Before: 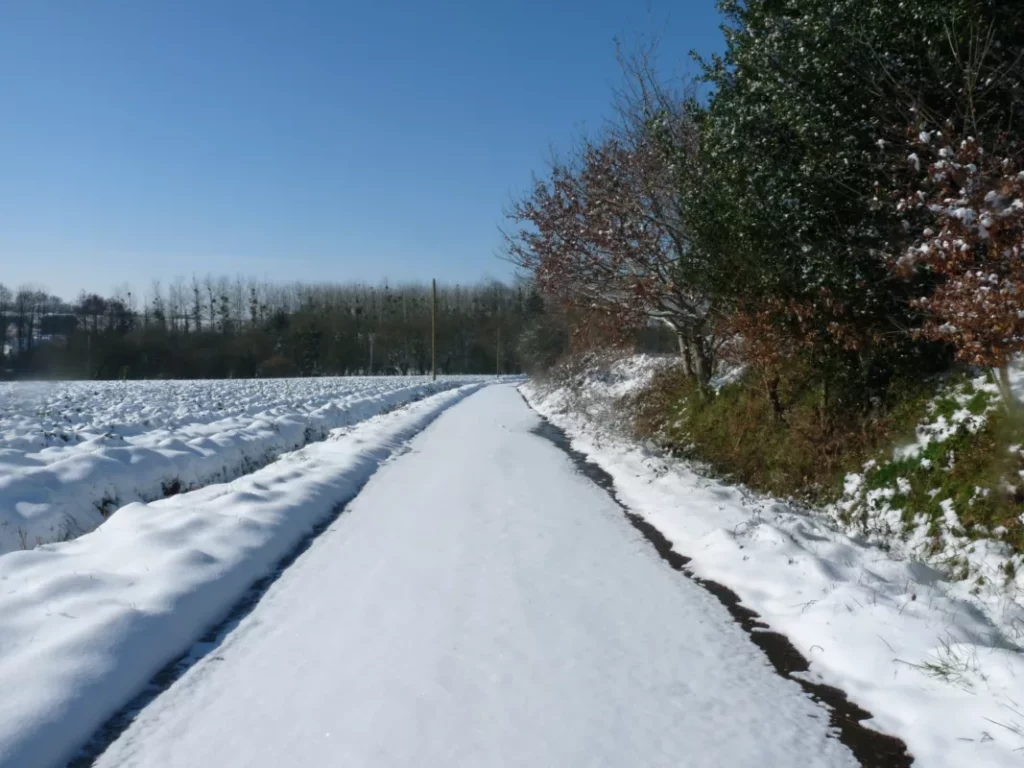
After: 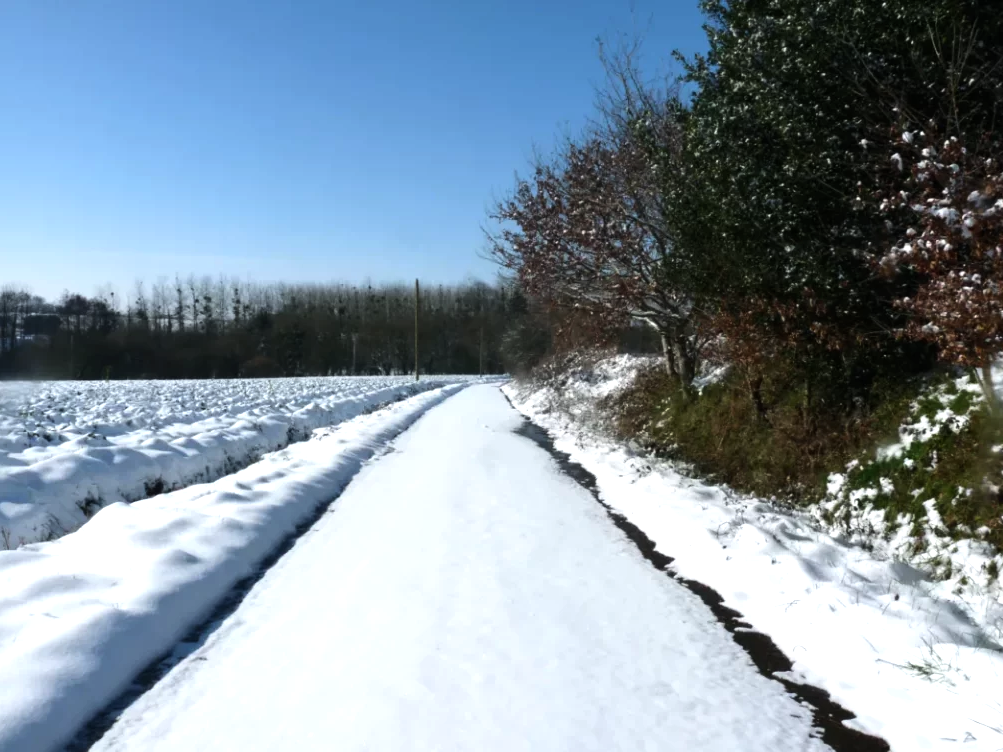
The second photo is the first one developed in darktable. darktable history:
crop: left 1.743%, right 0.268%, bottom 2.011%
tone equalizer: -8 EV -0.75 EV, -7 EV -0.7 EV, -6 EV -0.6 EV, -5 EV -0.4 EV, -3 EV 0.4 EV, -2 EV 0.6 EV, -1 EV 0.7 EV, +0 EV 0.75 EV, edges refinement/feathering 500, mask exposure compensation -1.57 EV, preserve details no
